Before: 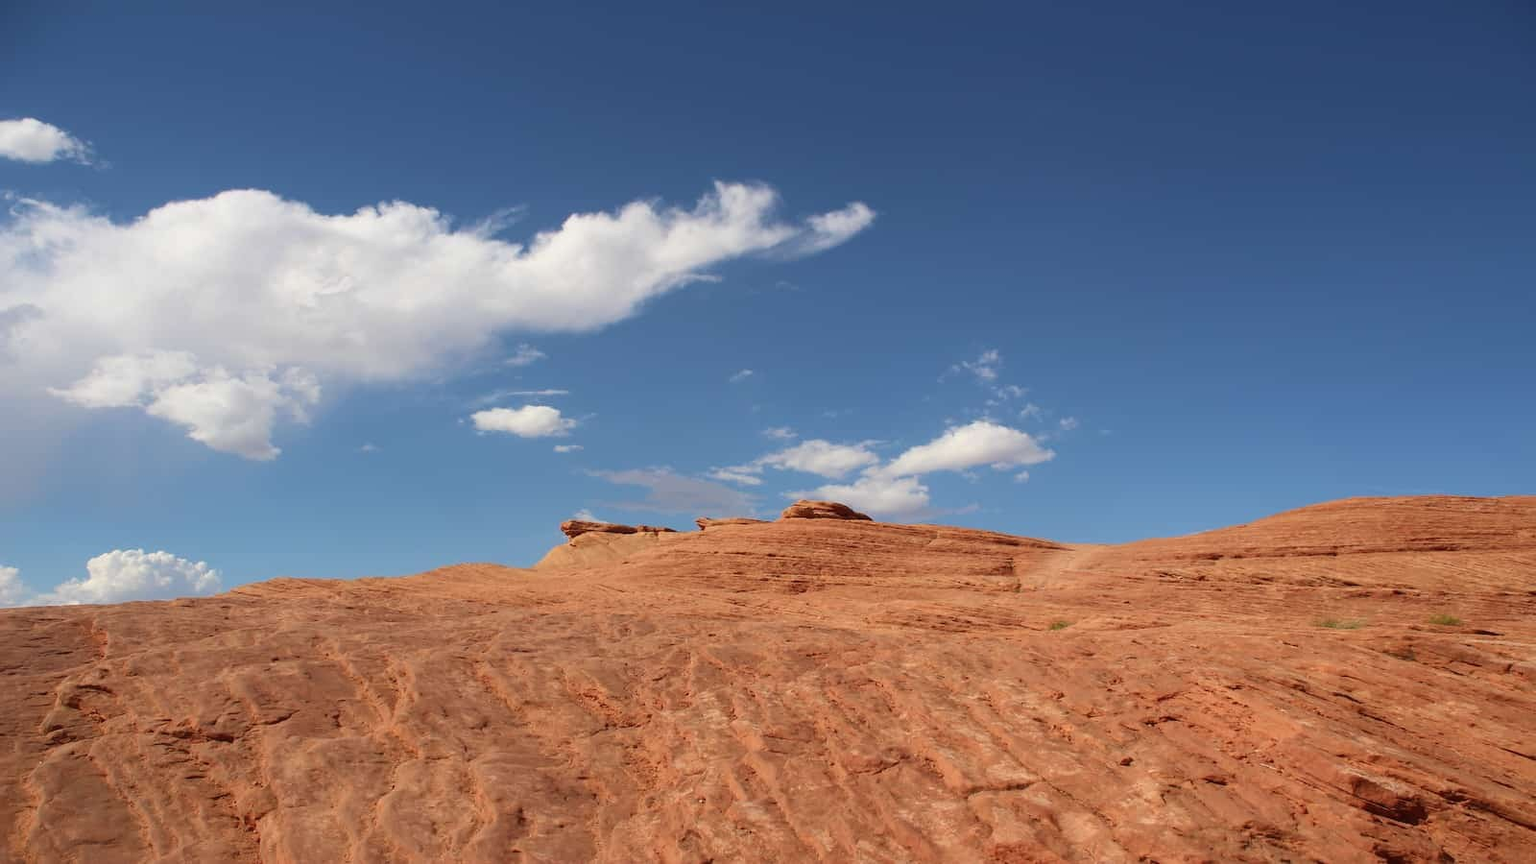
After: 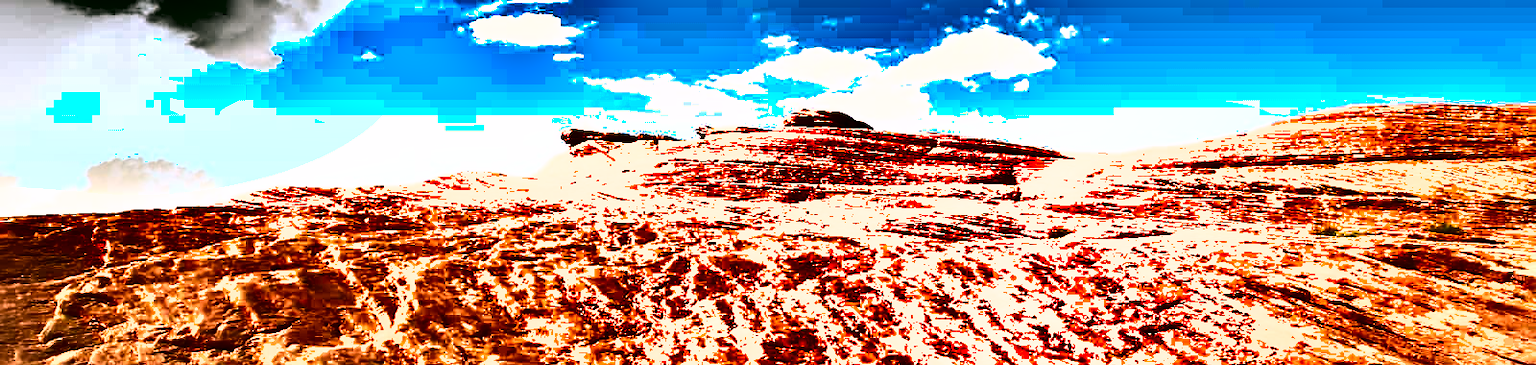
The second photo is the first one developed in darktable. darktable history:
exposure: black level correction 0, exposure 1.937 EV, compensate highlight preservation false
contrast equalizer: octaves 7, y [[0.6 ×6], [0.55 ×6], [0 ×6], [0 ×6], [0 ×6]]
crop: top 45.402%, bottom 12.245%
color correction: highlights a* 4.55, highlights b* 4.93, shadows a* -7.39, shadows b* 4.78
shadows and highlights: shadows 20.84, highlights -81.48, soften with gaussian
